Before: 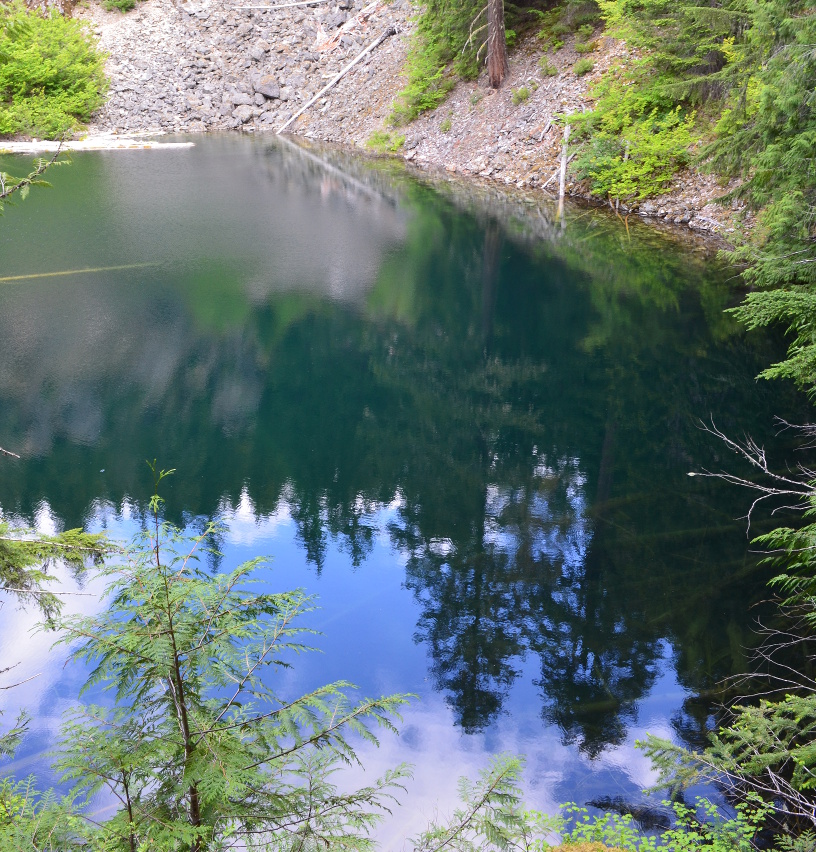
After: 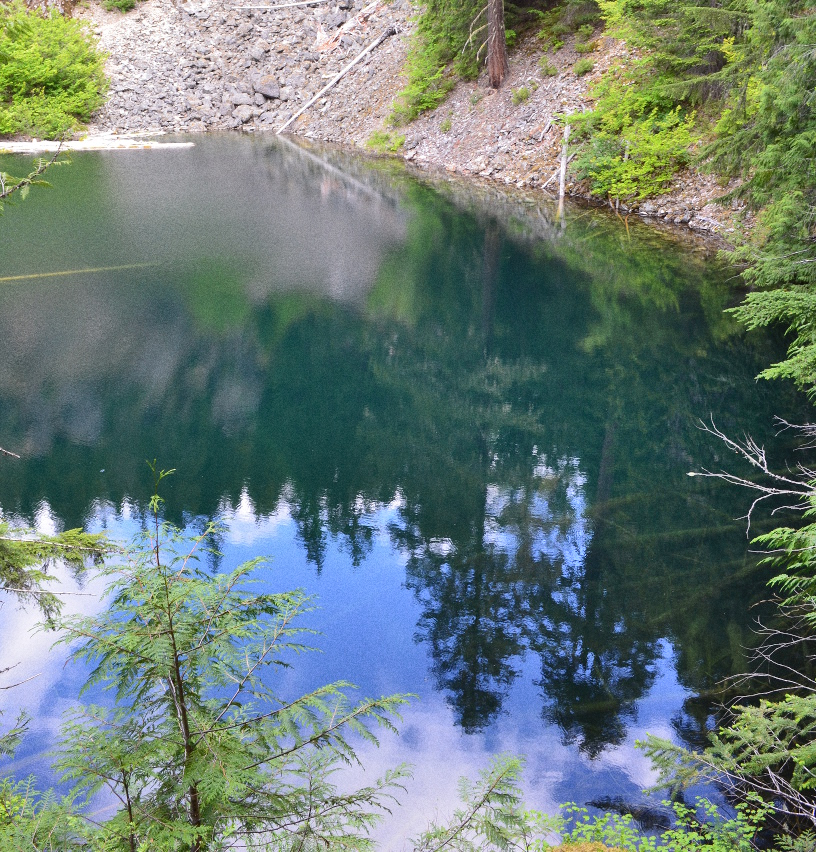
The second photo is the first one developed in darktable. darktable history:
shadows and highlights: shadows 75, highlights -25, soften with gaussian
grain: coarseness 0.09 ISO
